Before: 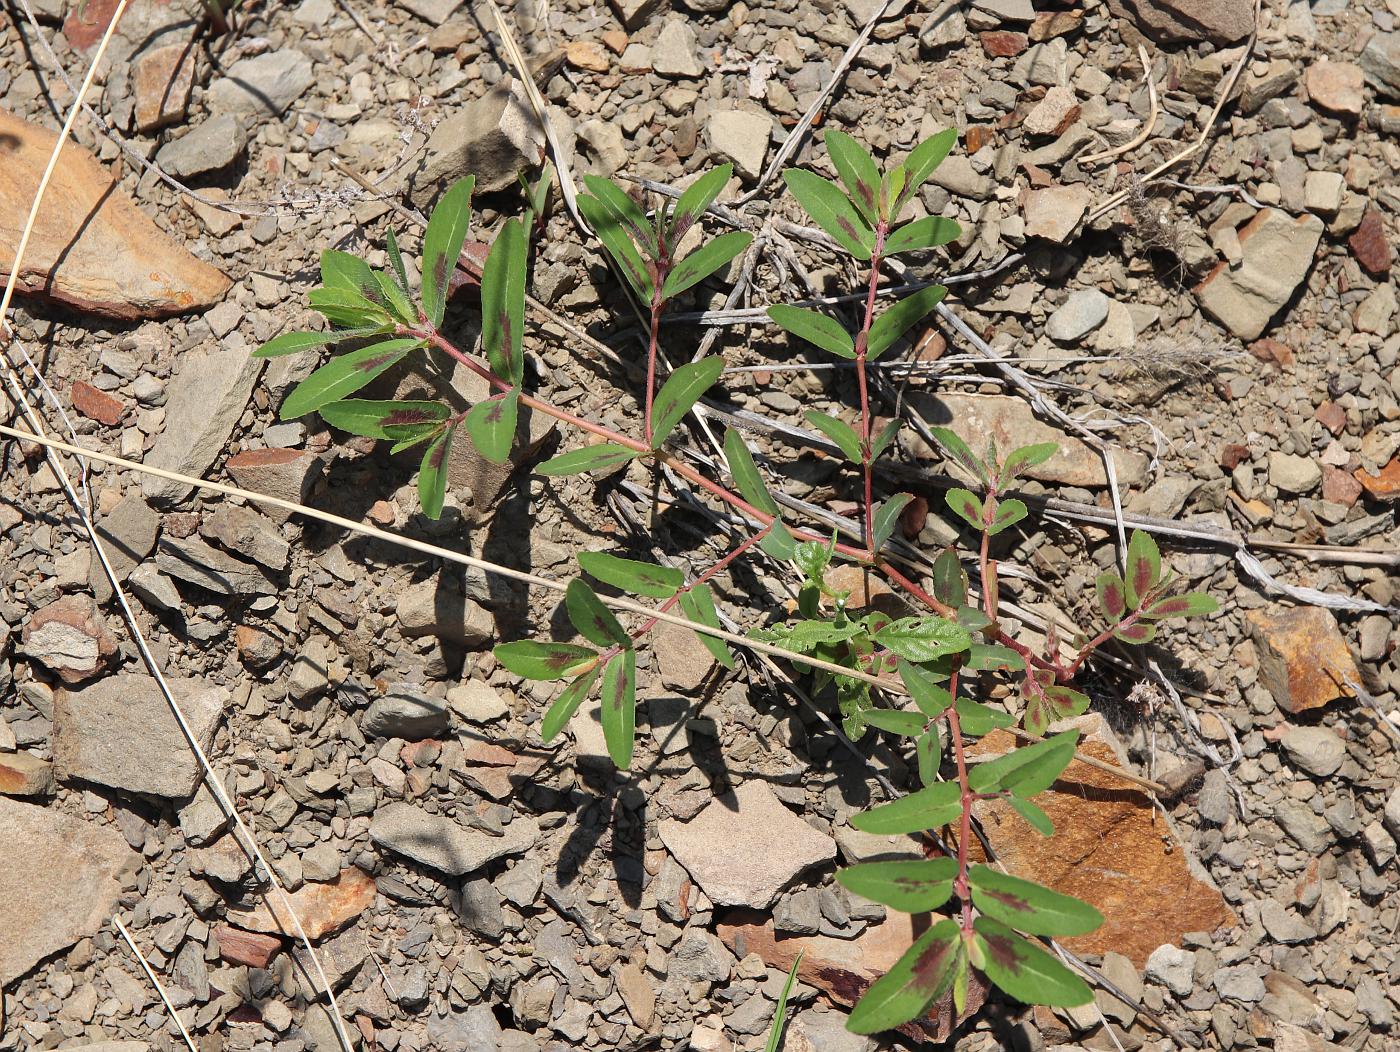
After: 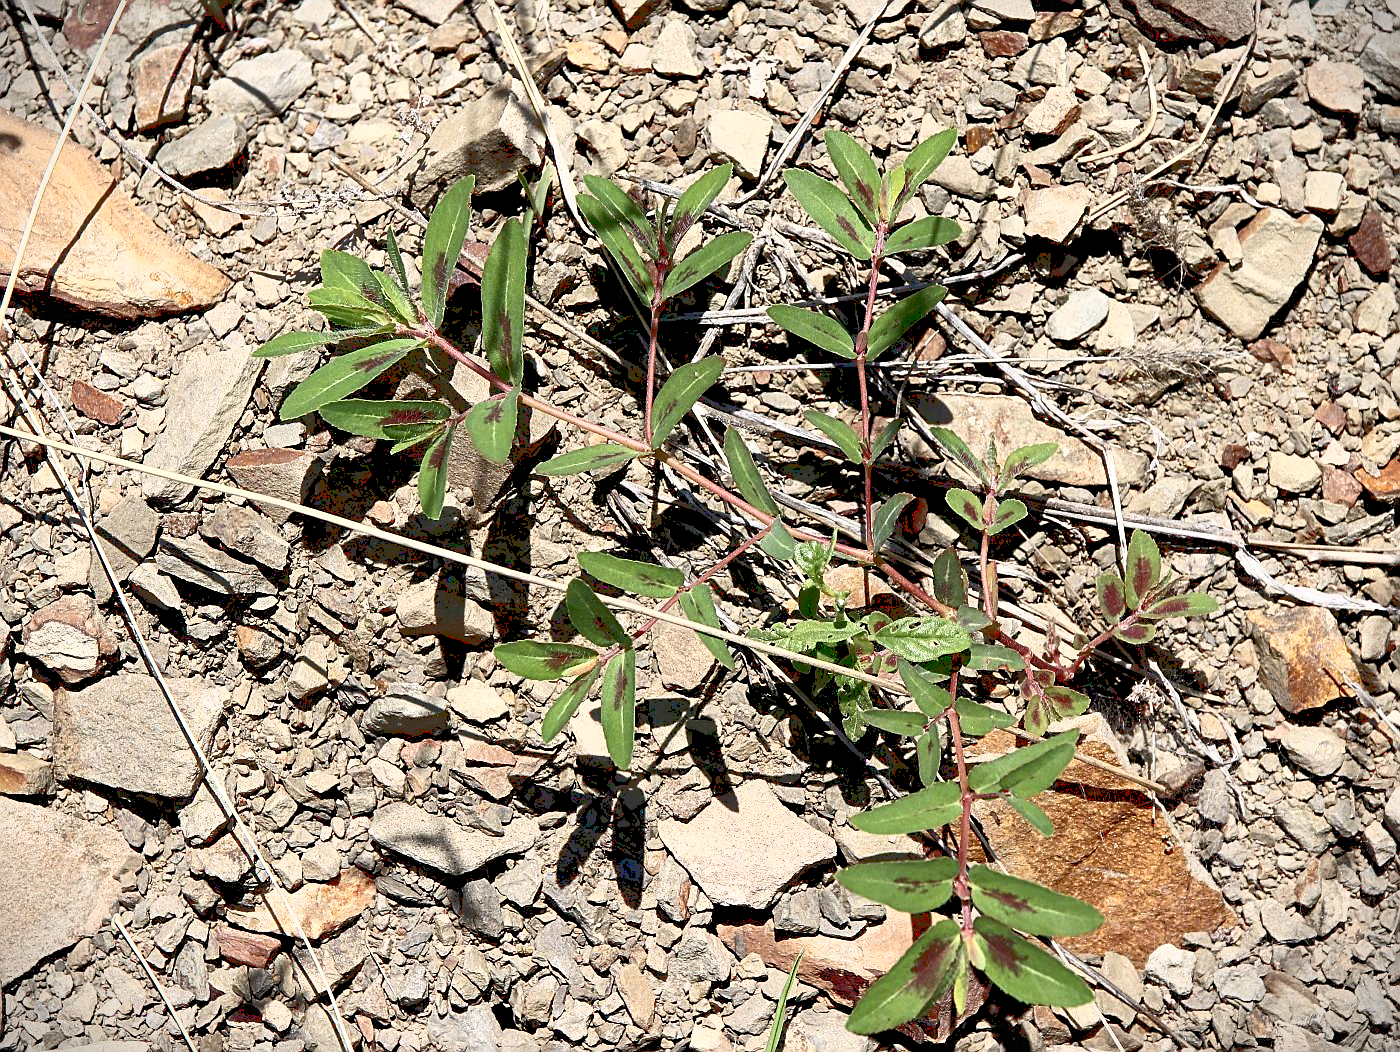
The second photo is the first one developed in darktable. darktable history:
base curve: curves: ch0 [(0, 0.036) (0.007, 0.037) (0.604, 0.887) (1, 1)]
vignetting: fall-off start 97.24%, width/height ratio 1.186, dithering 8-bit output
contrast brightness saturation: contrast 0.108, saturation -0.171
exposure: black level correction 0.018, exposure -0.005 EV, compensate highlight preservation false
shadows and highlights: shadows 31.11, highlights 1.66, soften with gaussian
sharpen: on, module defaults
